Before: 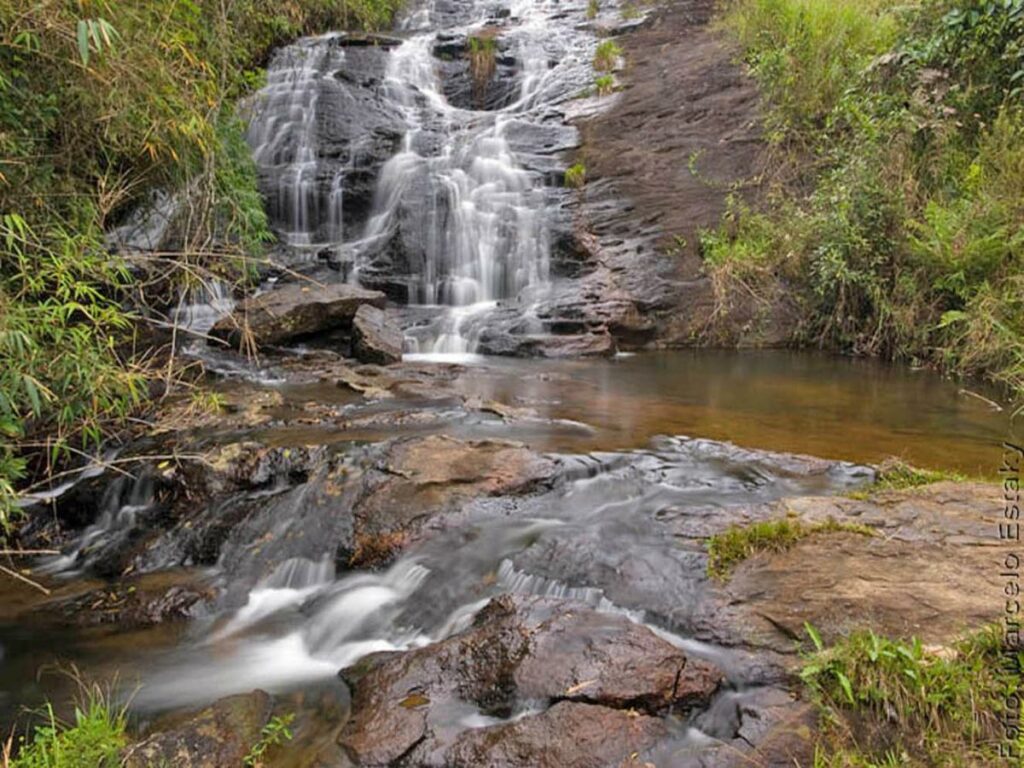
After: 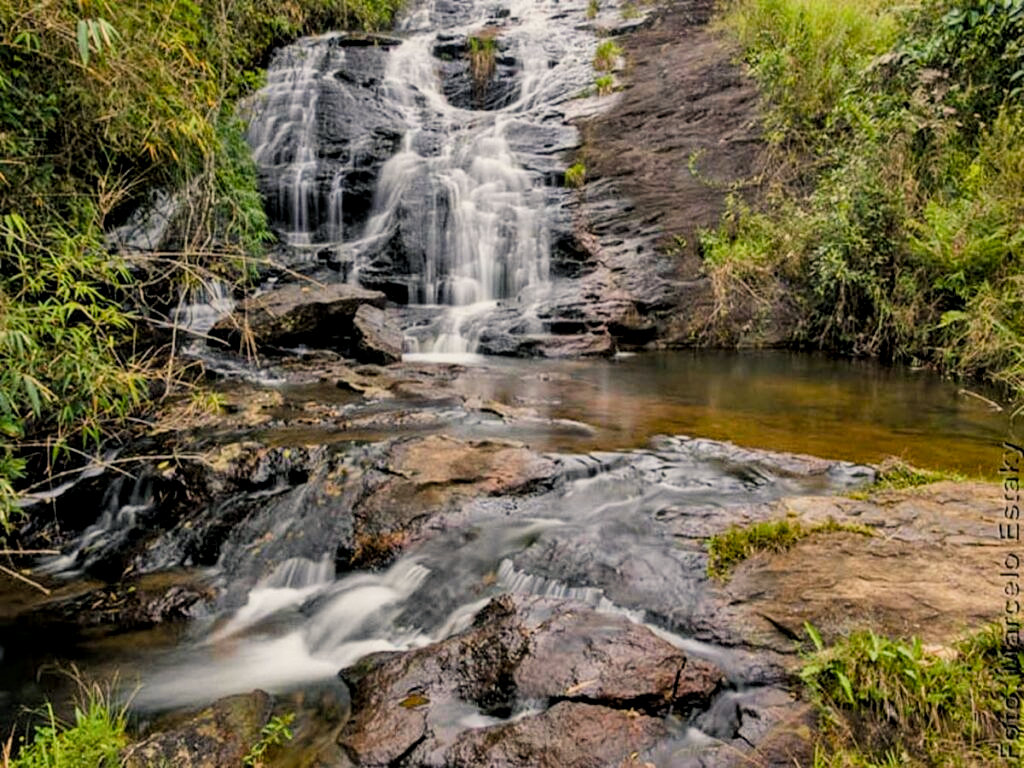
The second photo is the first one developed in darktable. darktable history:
filmic rgb: black relative exposure -5 EV, hardness 2.88, contrast 1.3
color balance rgb: shadows lift › chroma 2%, shadows lift › hue 219.6°, power › hue 313.2°, highlights gain › chroma 3%, highlights gain › hue 75.6°, global offset › luminance 0.5%, perceptual saturation grading › global saturation 15.33%, perceptual saturation grading › highlights -19.33%, perceptual saturation grading › shadows 20%, global vibrance 20%
local contrast: on, module defaults
